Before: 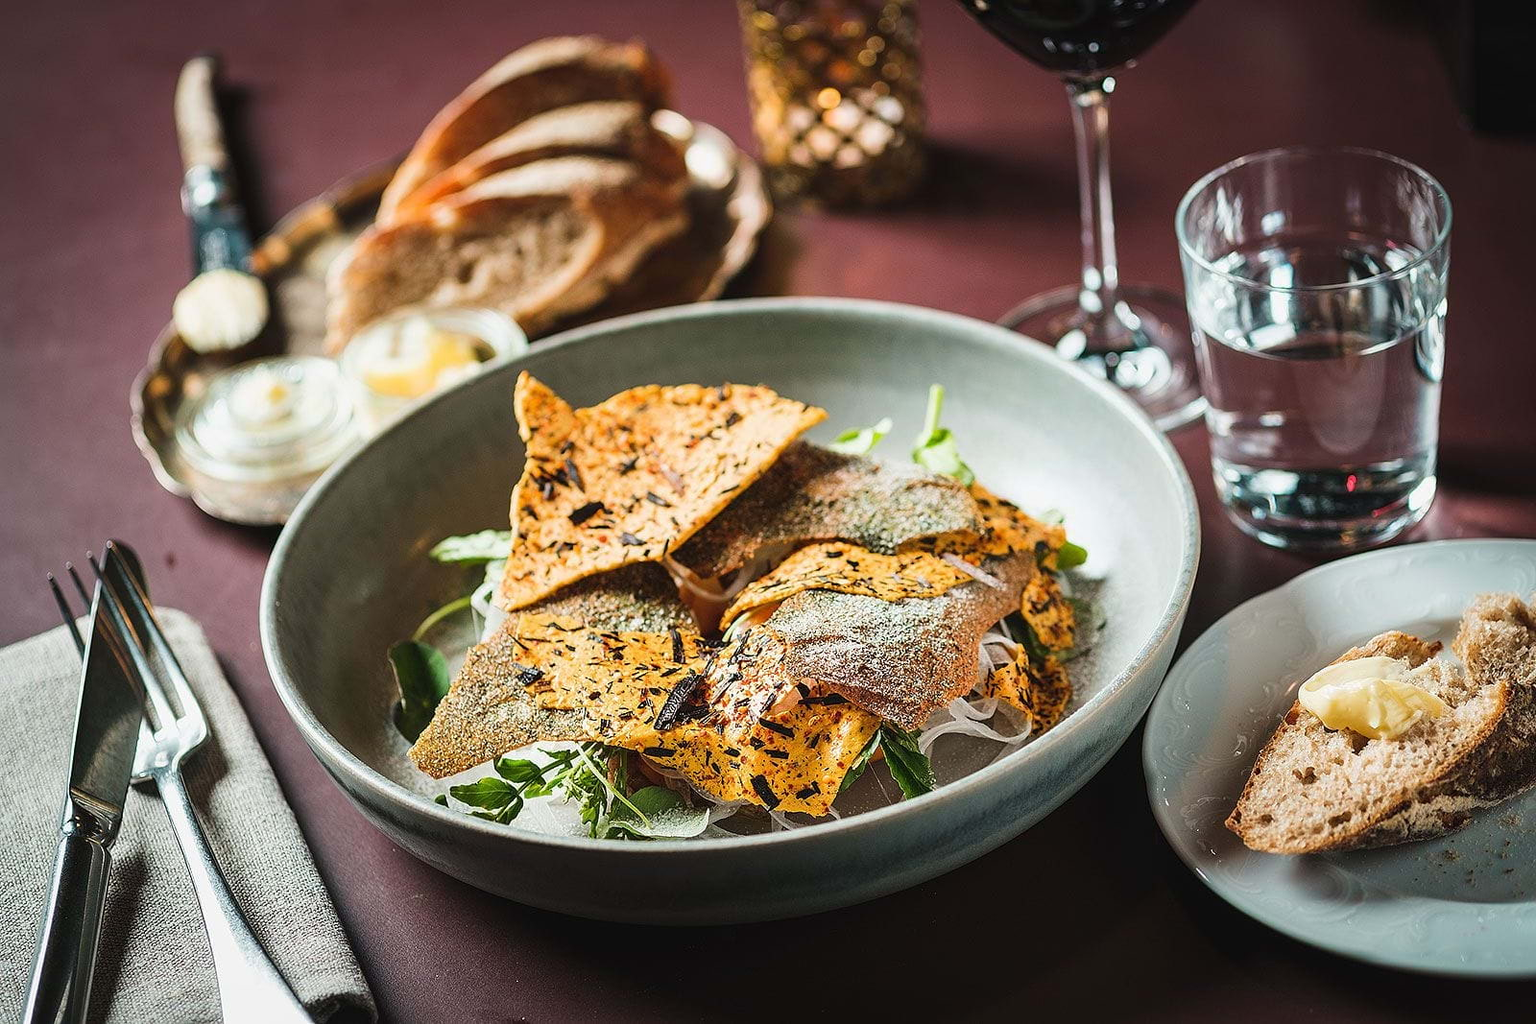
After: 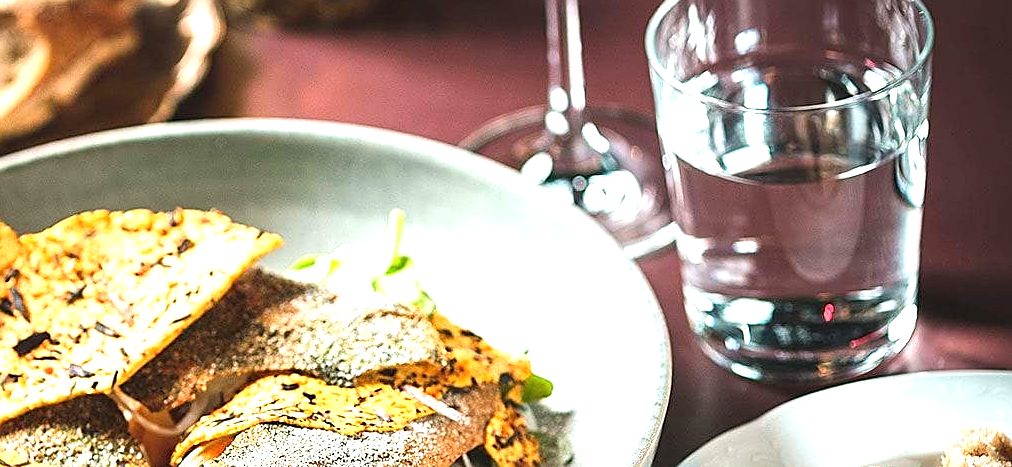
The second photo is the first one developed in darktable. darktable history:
exposure: exposure 1 EV, compensate highlight preservation false
crop: left 36.203%, top 17.964%, right 0.488%, bottom 38.202%
sharpen: on, module defaults
